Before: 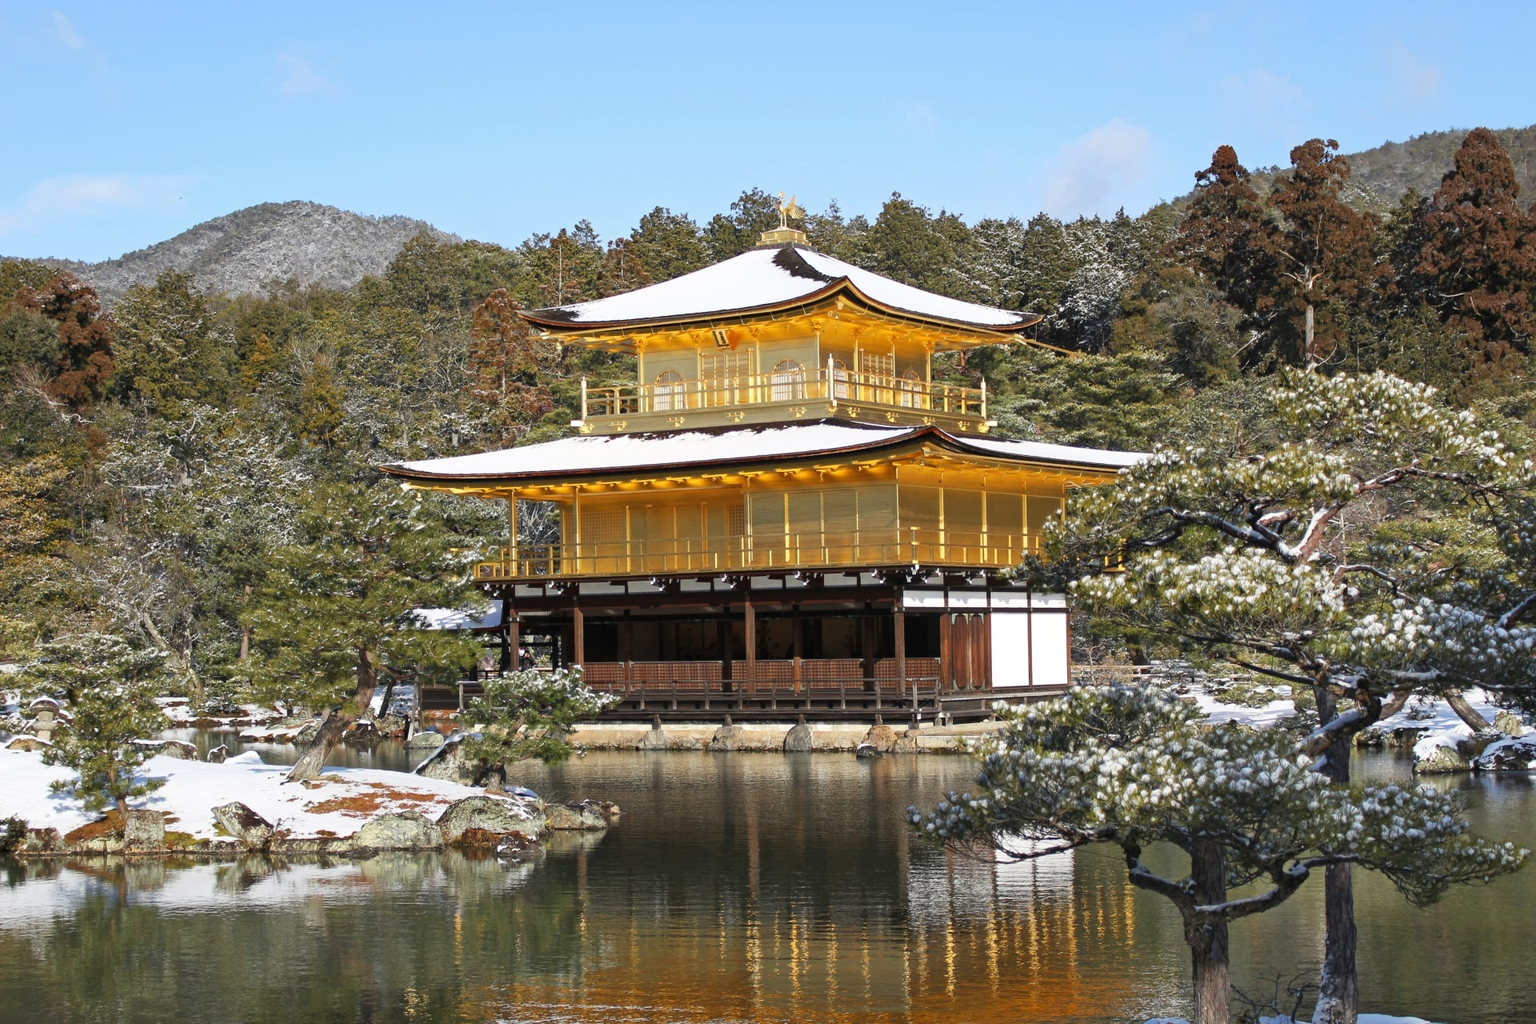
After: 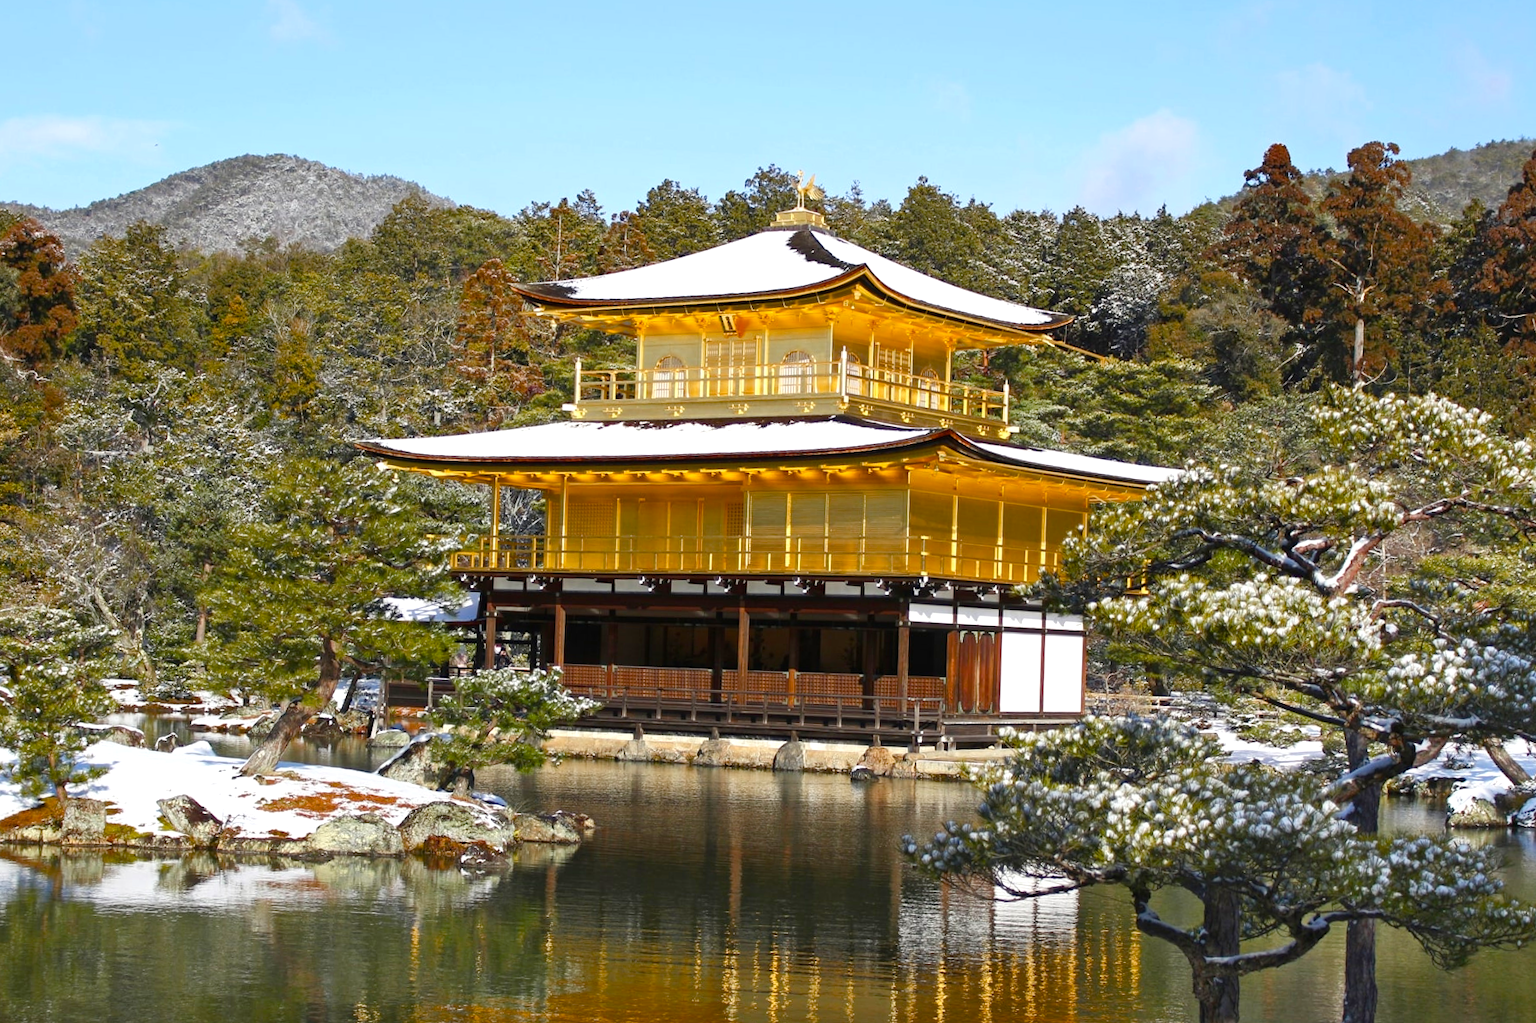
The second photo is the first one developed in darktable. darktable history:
tone equalizer: edges refinement/feathering 500, mask exposure compensation -1.57 EV, preserve details no
color balance rgb: highlights gain › luminance 17.452%, perceptual saturation grading › global saturation 34.919%, perceptual saturation grading › highlights -29.858%, perceptual saturation grading › shadows 35.152%, global vibrance 9.446%
crop and rotate: angle -2.82°
